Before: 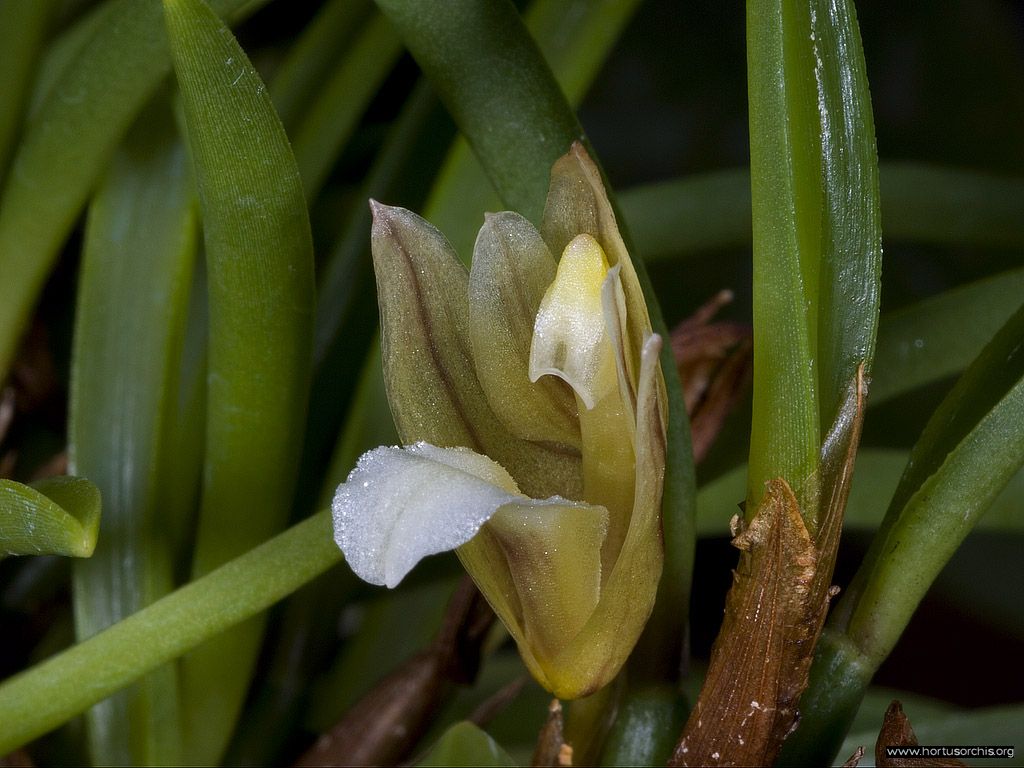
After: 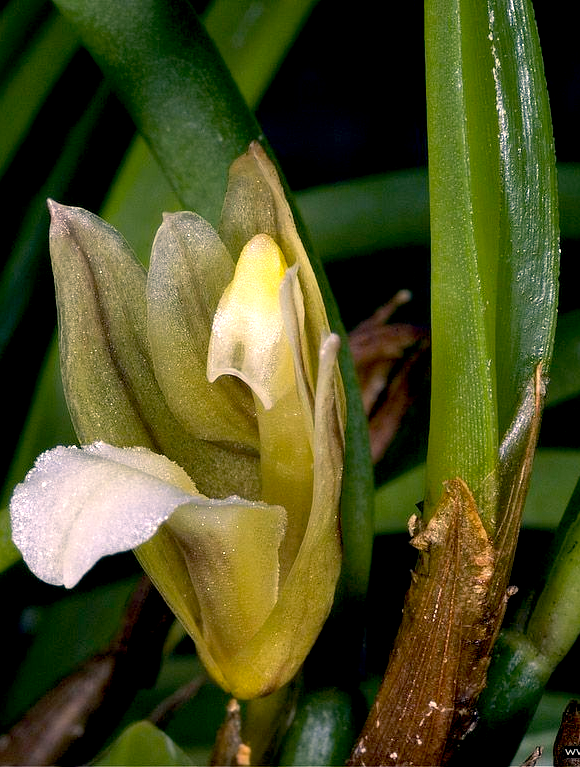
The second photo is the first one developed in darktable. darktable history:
exposure: black level correction 0.012, exposure 0.7 EV, compensate exposure bias true, compensate highlight preservation false
crop: left 31.458%, top 0%, right 11.876%
color correction: highlights a* 10.32, highlights b* 14.66, shadows a* -9.59, shadows b* -15.02
